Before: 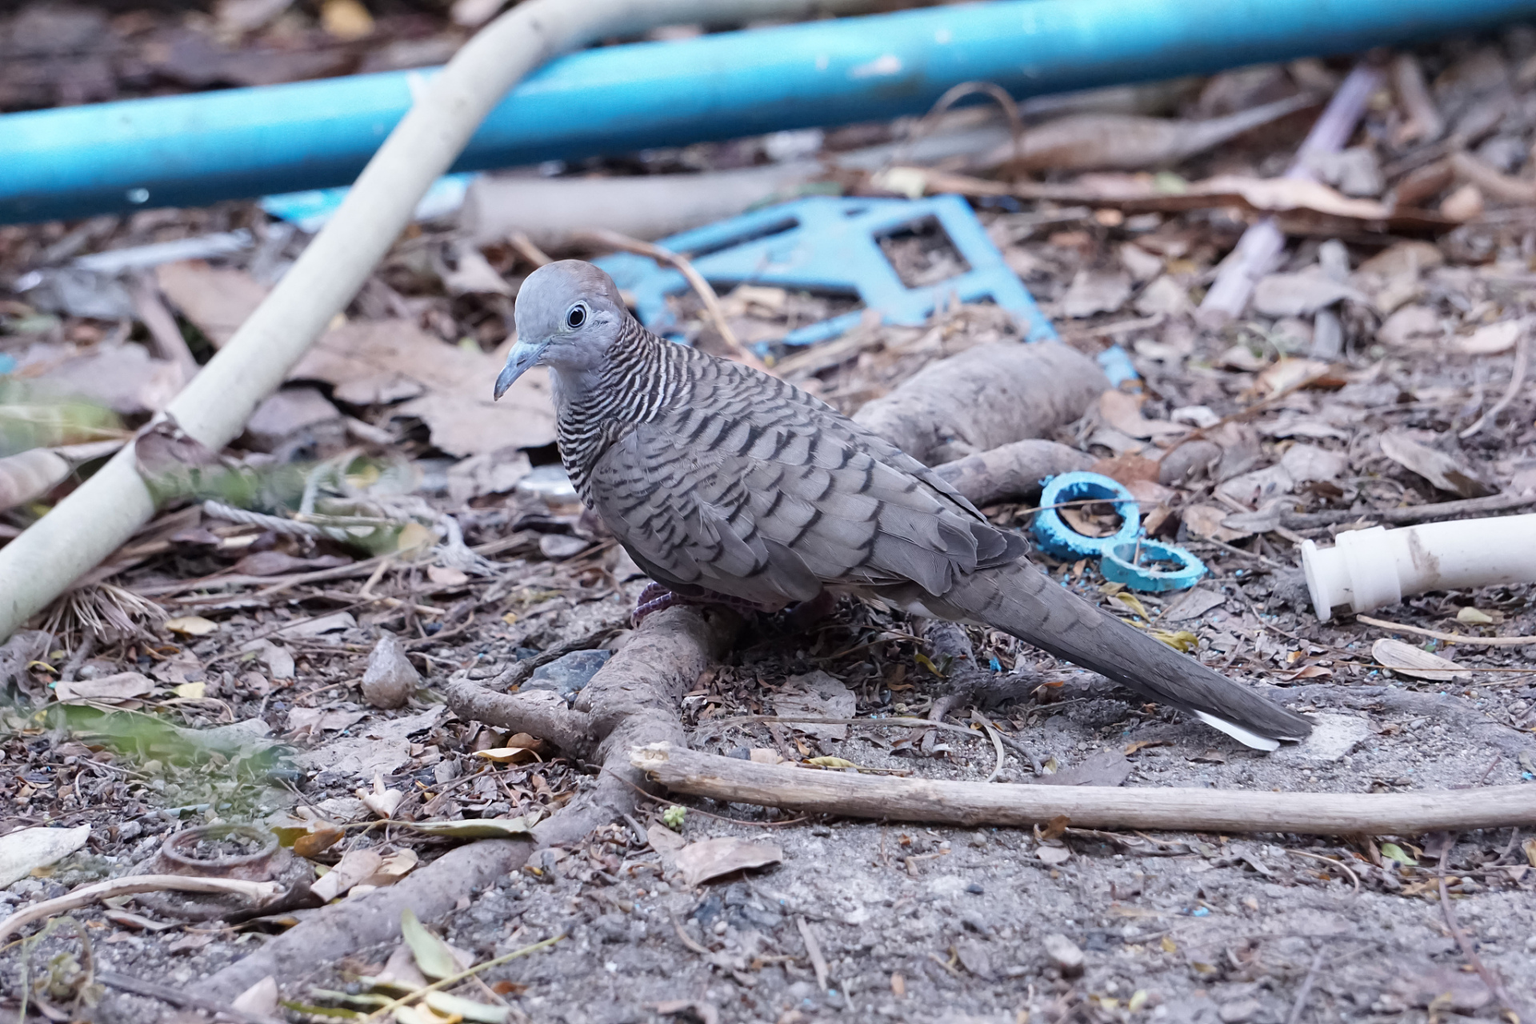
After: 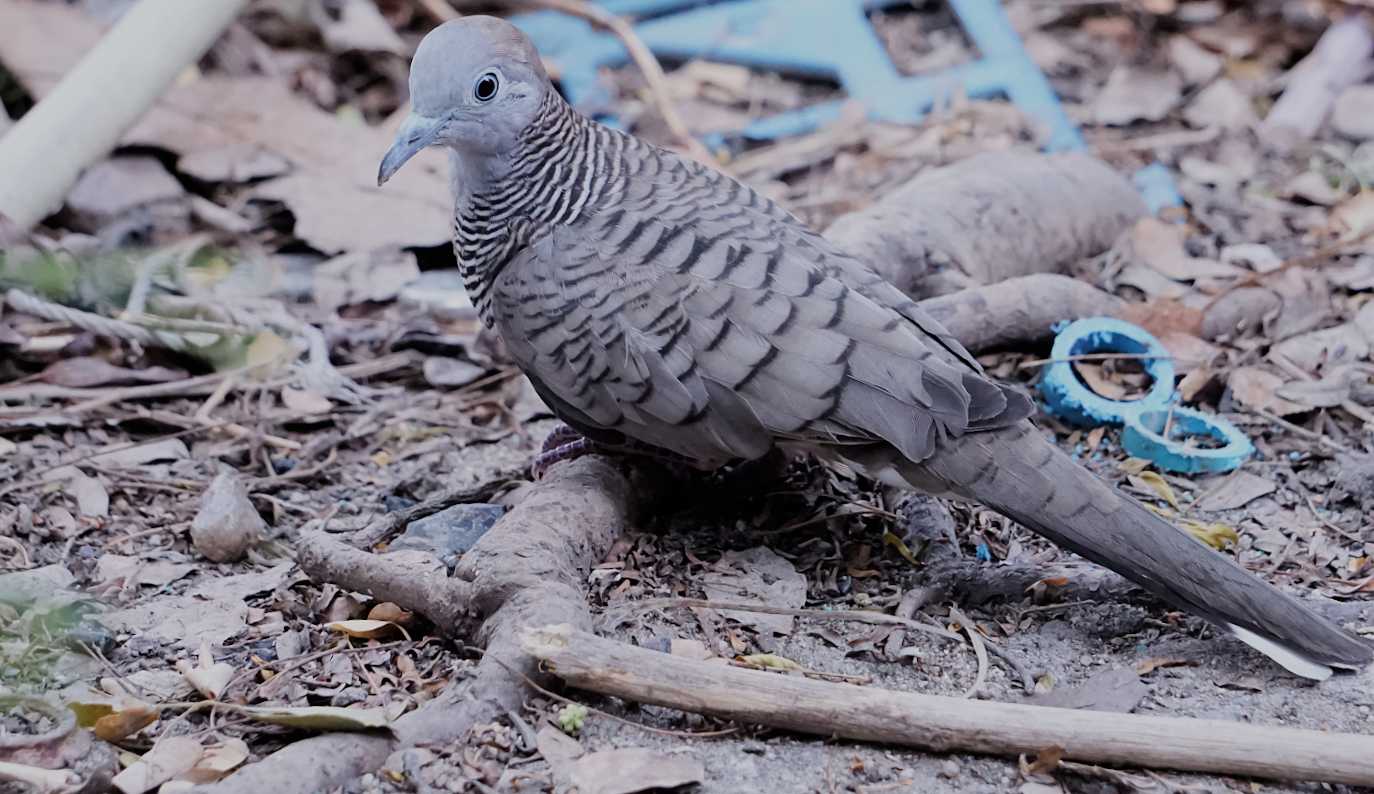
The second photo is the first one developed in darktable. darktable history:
crop and rotate: angle -3.37°, left 9.79%, top 20.73%, right 12.42%, bottom 11.82%
filmic rgb: black relative exposure -8.54 EV, white relative exposure 5.52 EV, hardness 3.39, contrast 1.016
